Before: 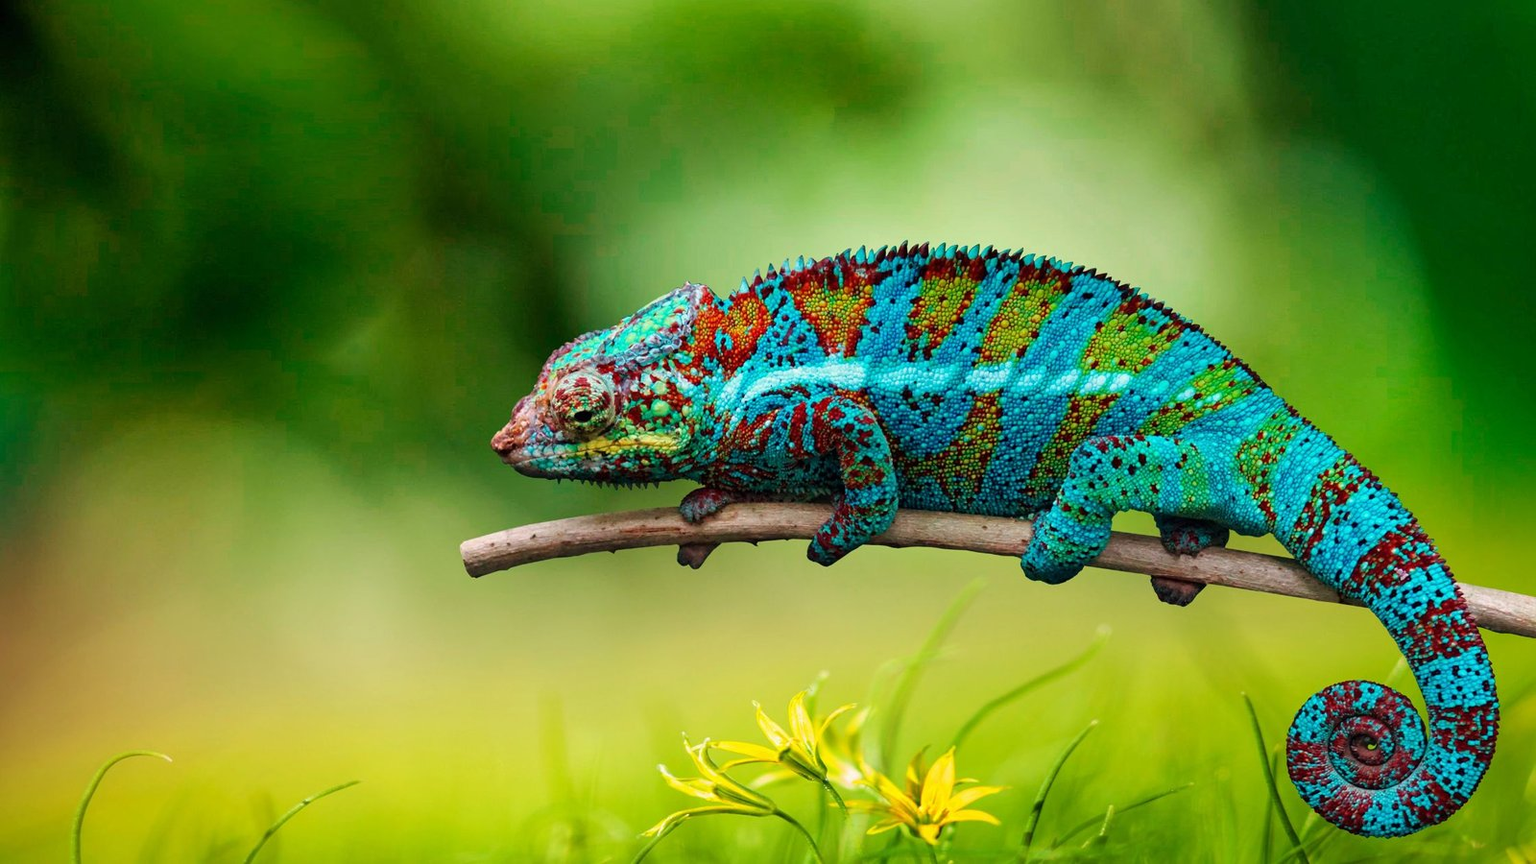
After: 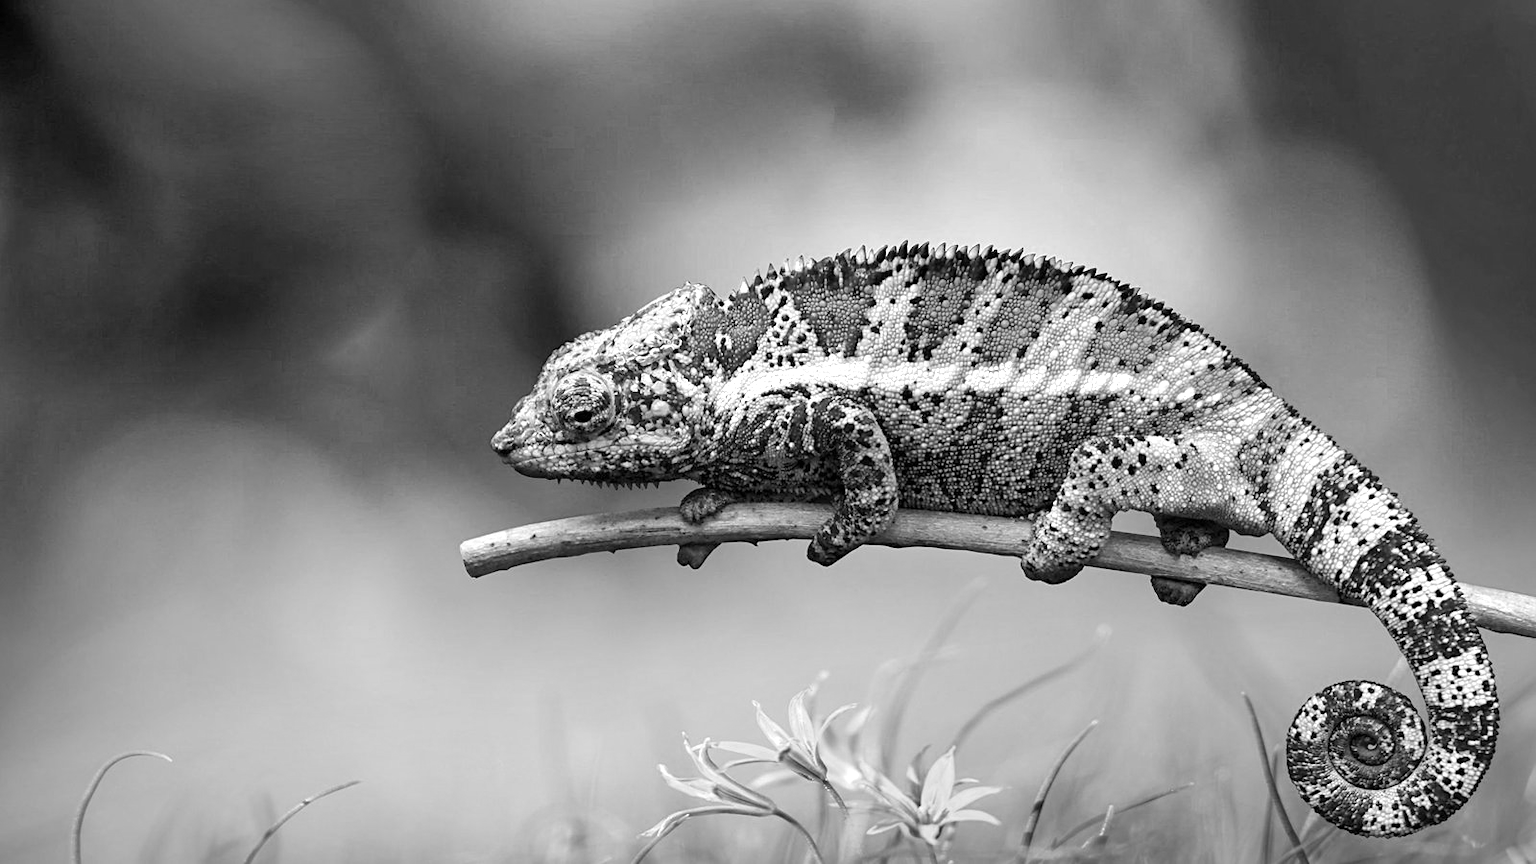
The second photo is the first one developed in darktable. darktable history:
color zones: curves: ch0 [(0, 0.613) (0.01, 0.613) (0.245, 0.448) (0.498, 0.529) (0.642, 0.665) (0.879, 0.777) (0.99, 0.613)]; ch1 [(0, 0) (0.143, 0) (0.286, 0) (0.429, 0) (0.571, 0) (0.714, 0) (0.857, 0)]
color balance rgb: perceptual saturation grading › global saturation 14.127%, perceptual saturation grading › highlights -25.599%, perceptual saturation grading › shadows 29.621%, global vibrance 20%
sharpen: amount 0.212
exposure: exposure 0.406 EV, compensate highlight preservation false
